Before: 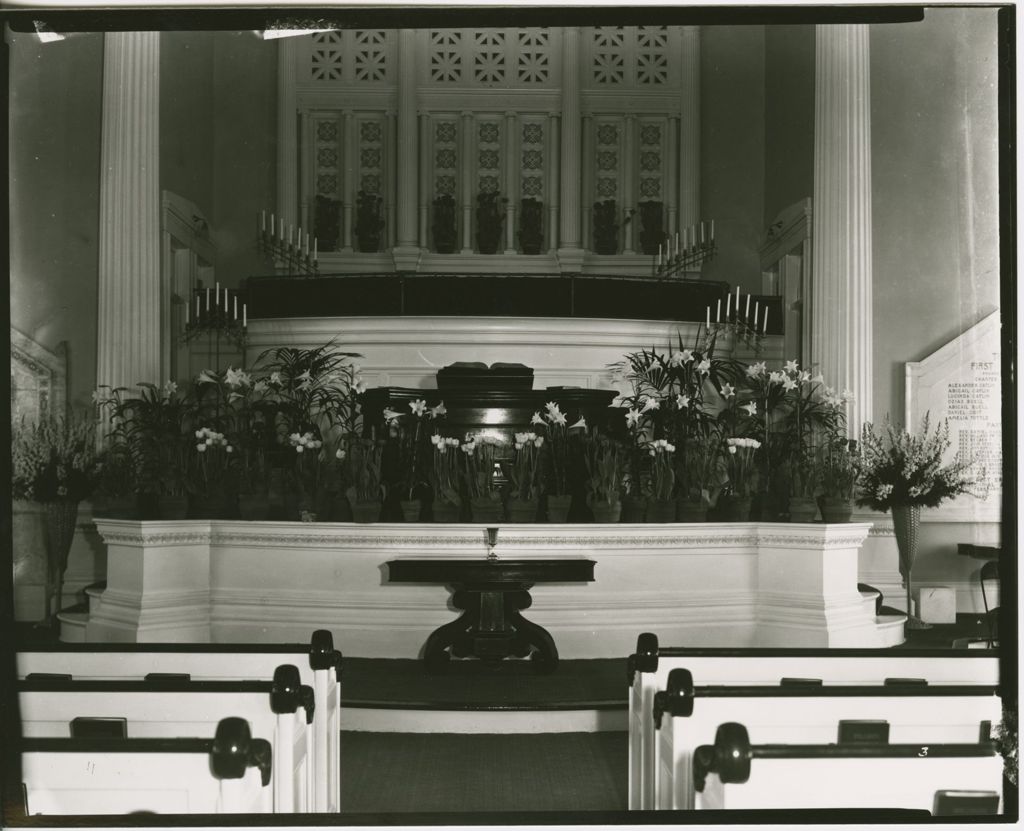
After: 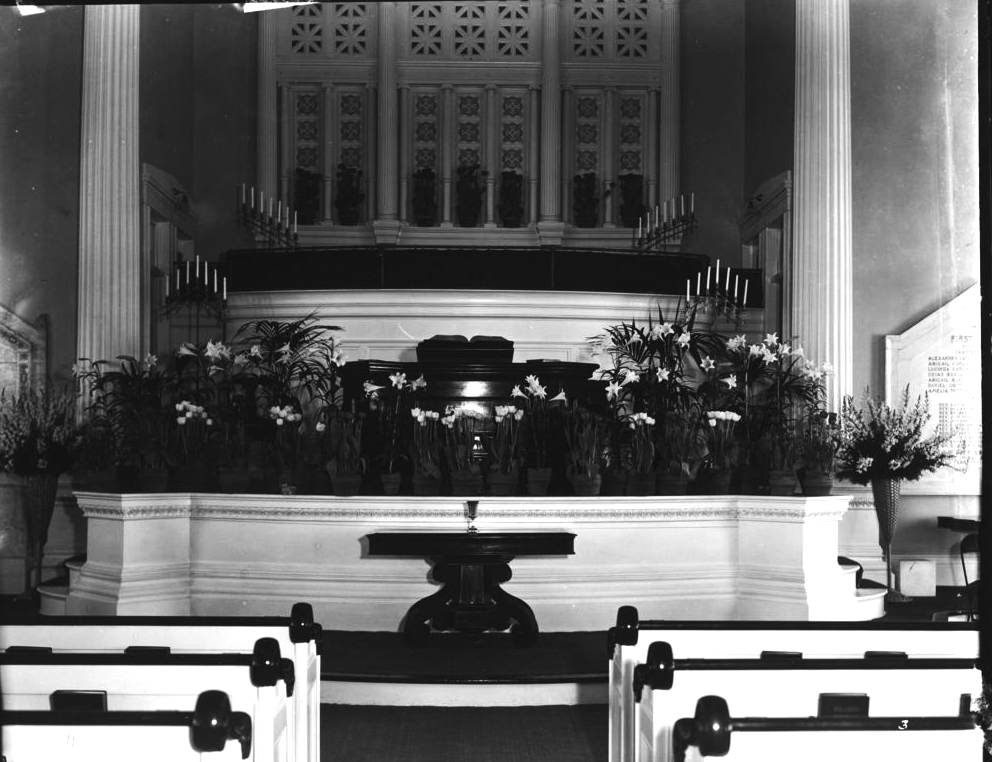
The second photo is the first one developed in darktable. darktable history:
color zones: curves: ch0 [(0, 0.352) (0.143, 0.407) (0.286, 0.386) (0.429, 0.431) (0.571, 0.829) (0.714, 0.853) (0.857, 0.833) (1, 0.352)]; ch1 [(0, 0.604) (0.072, 0.726) (0.096, 0.608) (0.205, 0.007) (0.571, -0.006) (0.839, -0.013) (0.857, -0.012) (1, 0.604)]
crop: left 1.964%, top 3.251%, right 1.122%, bottom 4.933%
tone equalizer: -8 EV -0.75 EV, -7 EV -0.7 EV, -6 EV -0.6 EV, -5 EV -0.4 EV, -3 EV 0.4 EV, -2 EV 0.6 EV, -1 EV 0.7 EV, +0 EV 0.75 EV, edges refinement/feathering 500, mask exposure compensation -1.57 EV, preserve details no
contrast brightness saturation: contrast 0.1, saturation -0.36
local contrast: highlights 100%, shadows 100%, detail 120%, midtone range 0.2
